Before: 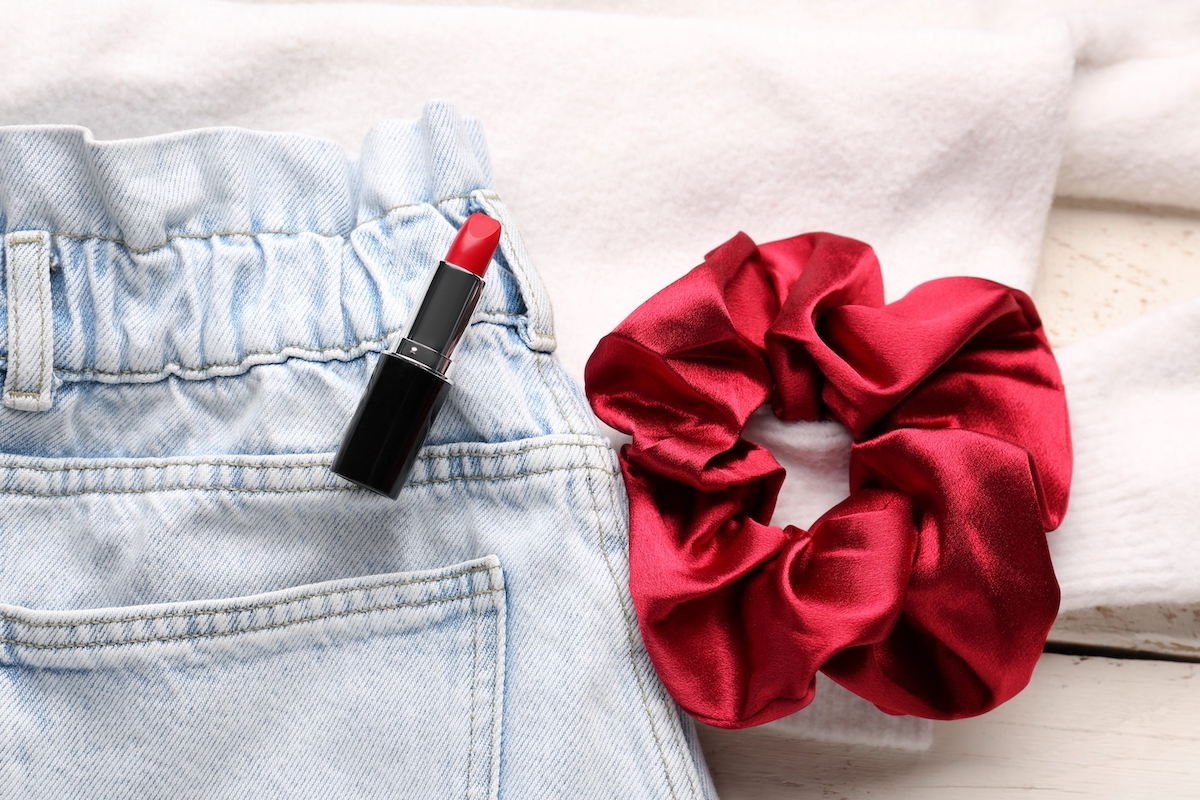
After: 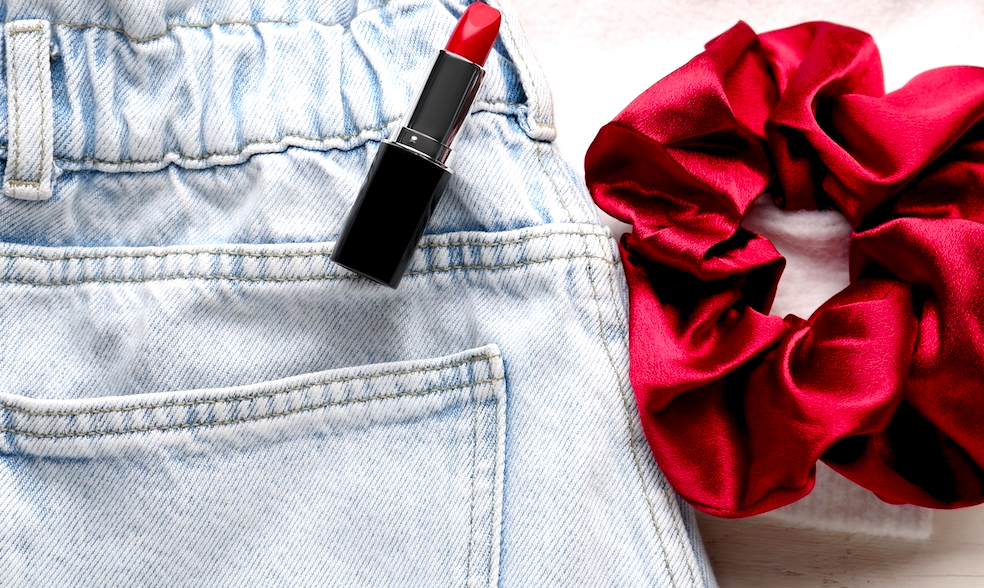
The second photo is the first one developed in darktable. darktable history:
color balance rgb: global offset › luminance -0.494%, perceptual saturation grading › global saturation 27.6%, perceptual saturation grading › highlights -25.328%, perceptual saturation grading › shadows 24.345%, perceptual brilliance grading › highlights 5.656%, perceptual brilliance grading › shadows -9.733%
crop: top 26.454%, right 17.981%
